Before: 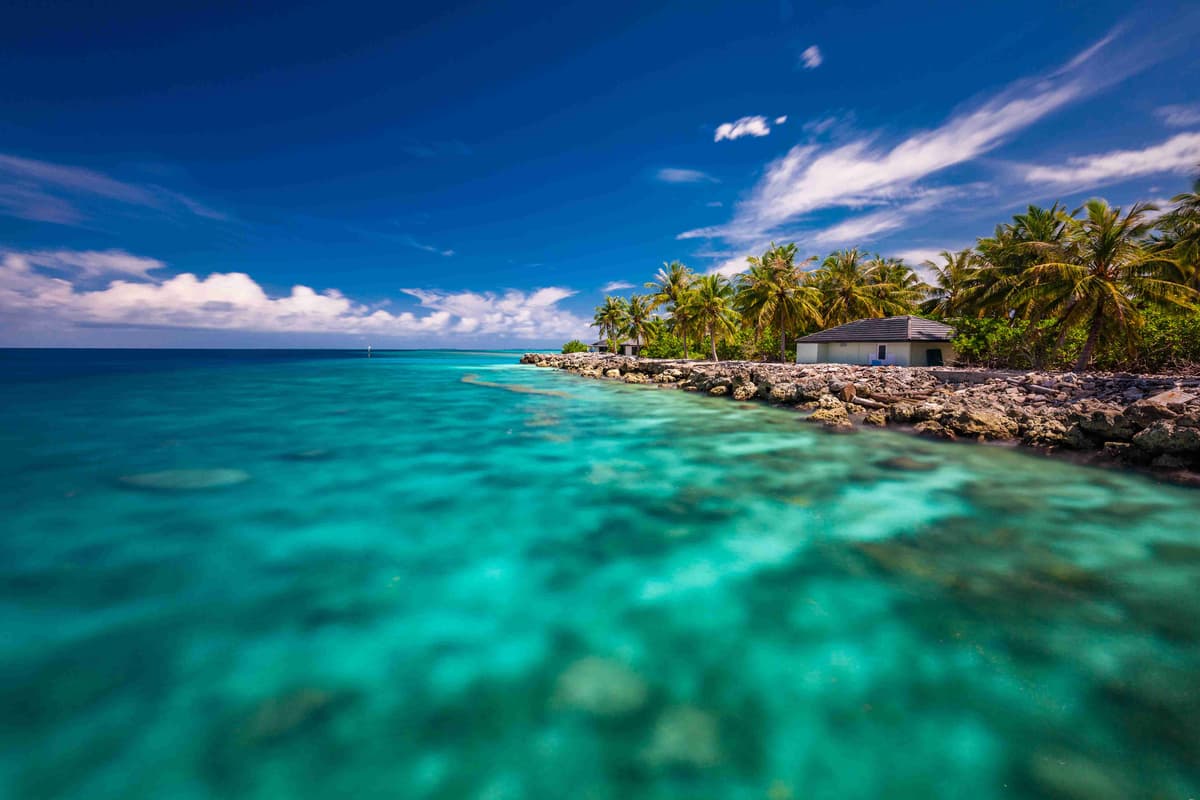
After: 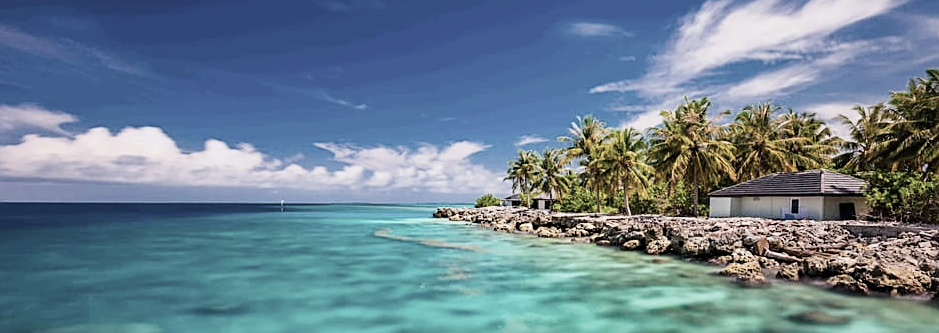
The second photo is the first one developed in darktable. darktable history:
crop: left 7.288%, top 18.36%, right 14.41%, bottom 39.896%
sharpen: on, module defaults
exposure: black level correction 0, exposure 0.499 EV, compensate highlight preservation false
contrast brightness saturation: contrast 0.102, saturation -0.362
filmic rgb: black relative exposure -8.15 EV, white relative exposure 3.77 EV, hardness 4.41, enable highlight reconstruction true
